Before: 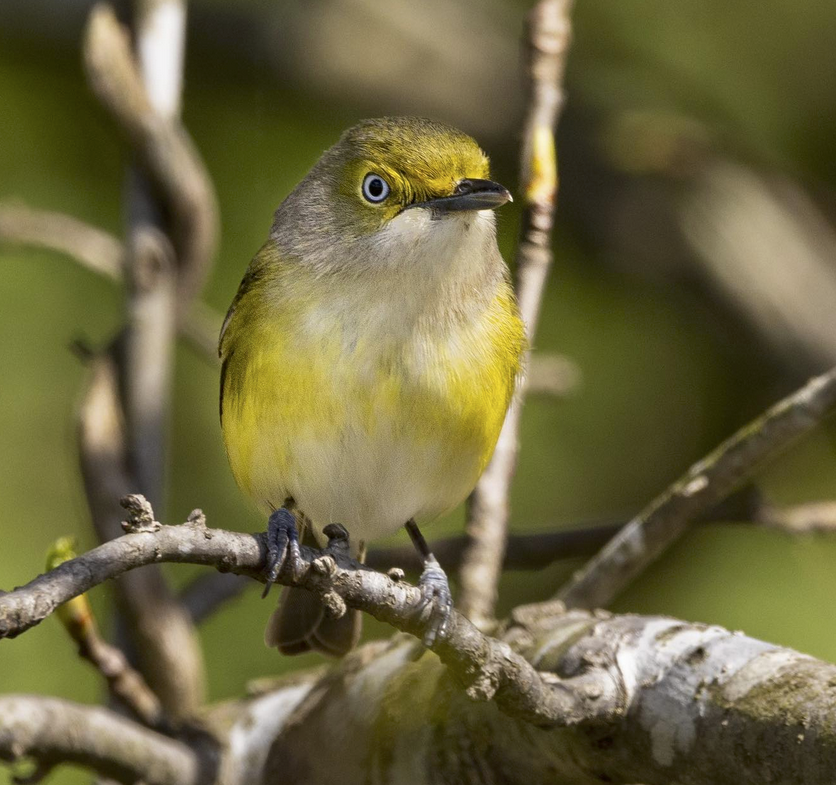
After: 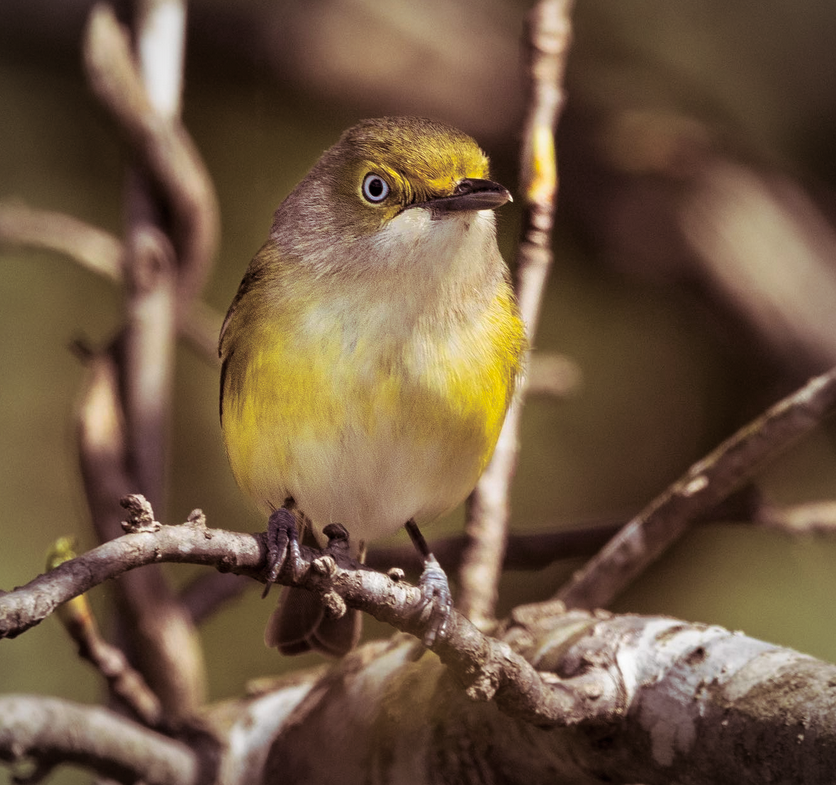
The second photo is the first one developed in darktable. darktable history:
split-toning: shadows › saturation 0.41, highlights › saturation 0, compress 33.55%
vignetting: fall-off radius 81.94%
